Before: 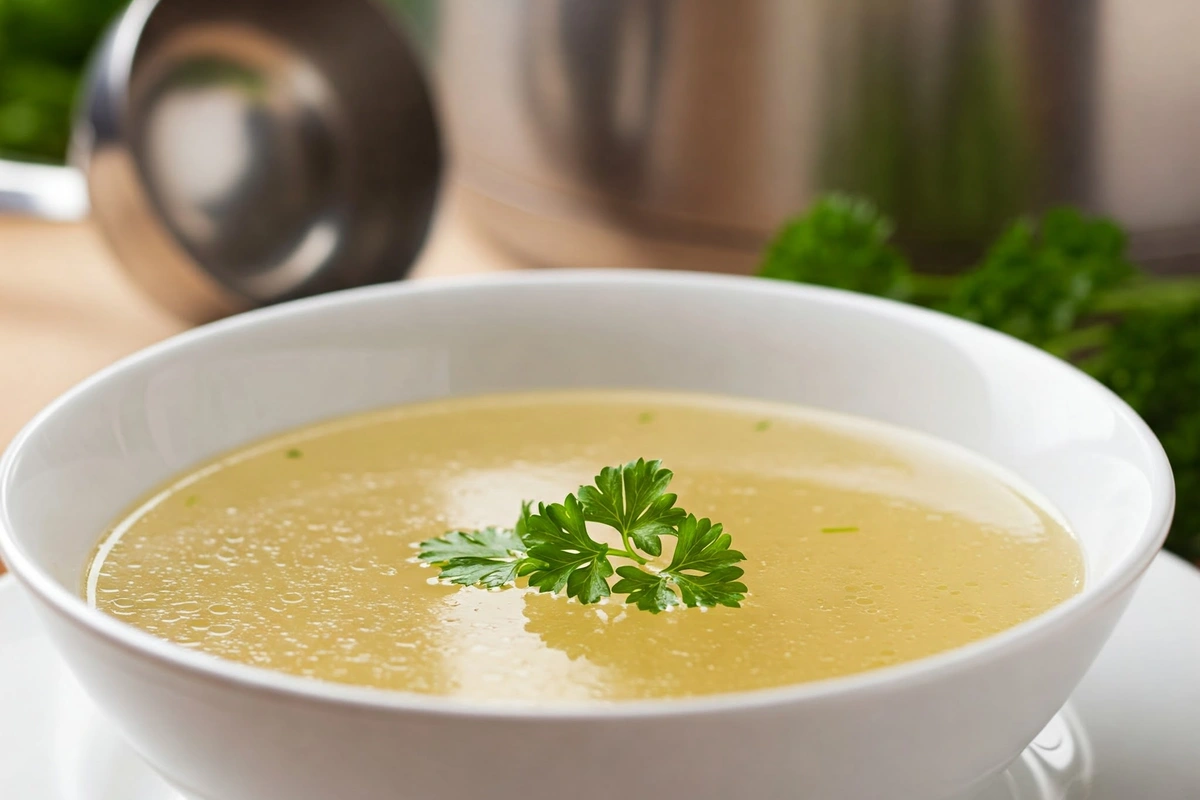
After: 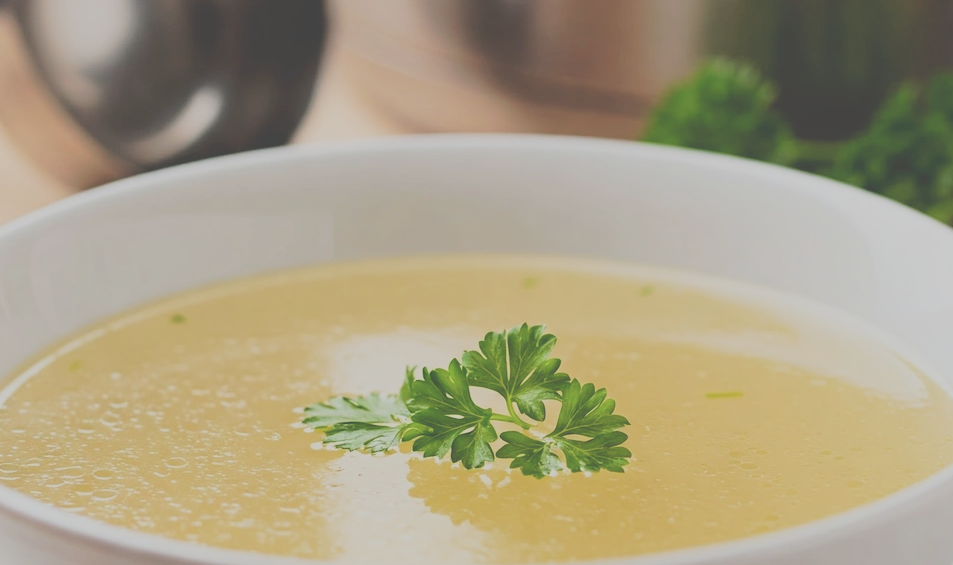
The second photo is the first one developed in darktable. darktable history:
crop: left 9.712%, top 16.928%, right 10.845%, bottom 12.332%
tone curve: curves: ch0 [(0, 0) (0.003, 0.277) (0.011, 0.277) (0.025, 0.279) (0.044, 0.282) (0.069, 0.286) (0.1, 0.289) (0.136, 0.294) (0.177, 0.318) (0.224, 0.345) (0.277, 0.379) (0.335, 0.425) (0.399, 0.481) (0.468, 0.542) (0.543, 0.594) (0.623, 0.662) (0.709, 0.731) (0.801, 0.792) (0.898, 0.851) (1, 1)], preserve colors none
filmic rgb: black relative exposure -7.65 EV, white relative exposure 4.56 EV, hardness 3.61, color science v6 (2022)
